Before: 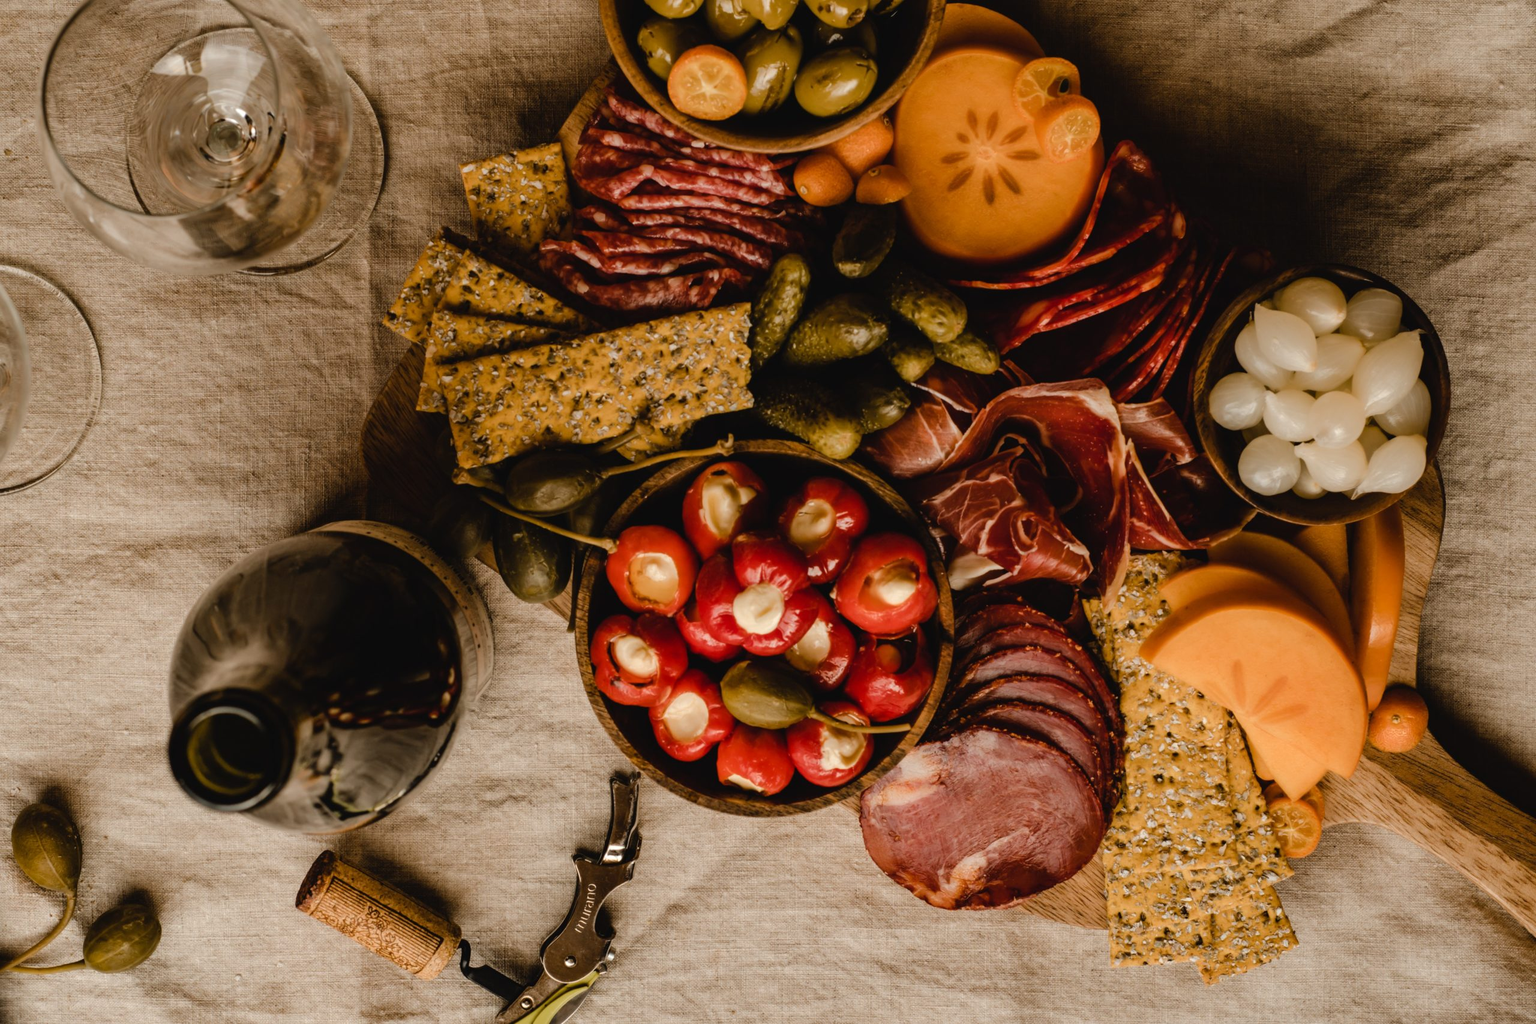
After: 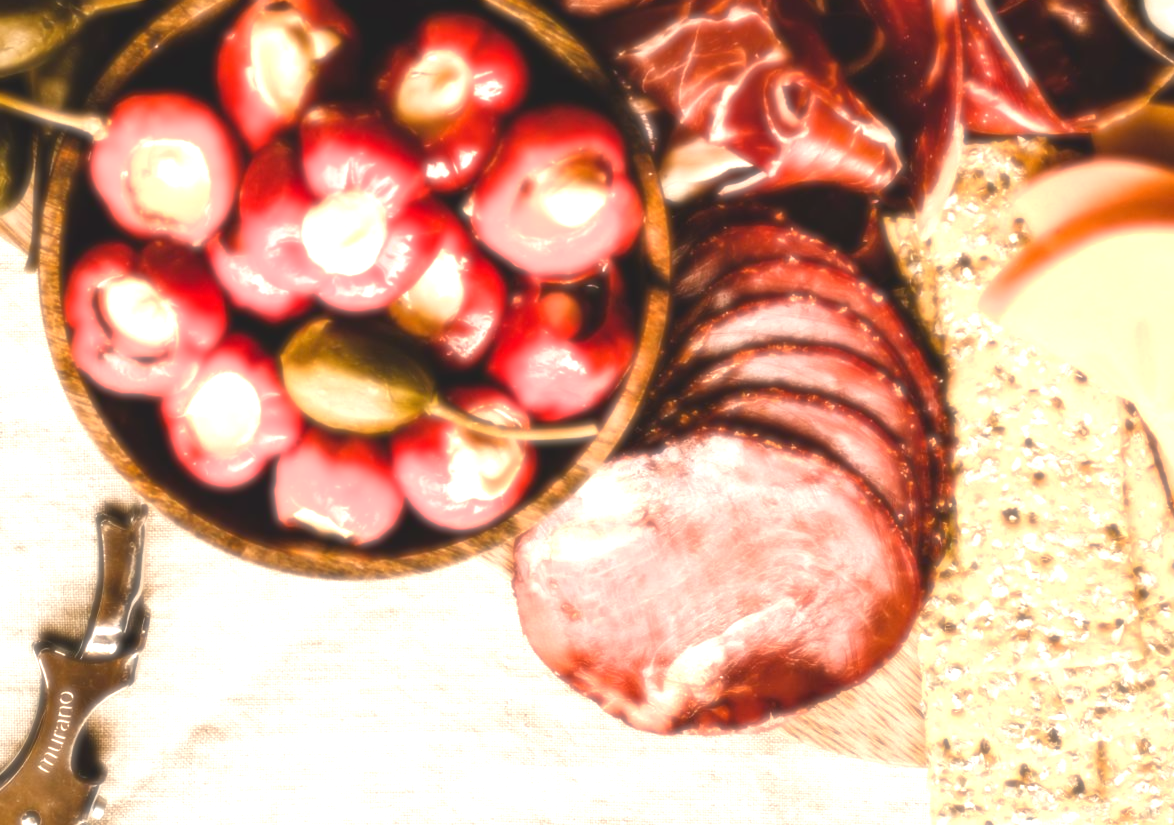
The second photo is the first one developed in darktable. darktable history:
crop: left 35.976%, top 45.819%, right 18.162%, bottom 5.807%
soften: size 8.67%, mix 49%
exposure: exposure 2 EV, compensate exposure bias true, compensate highlight preservation false
white balance: emerald 1
